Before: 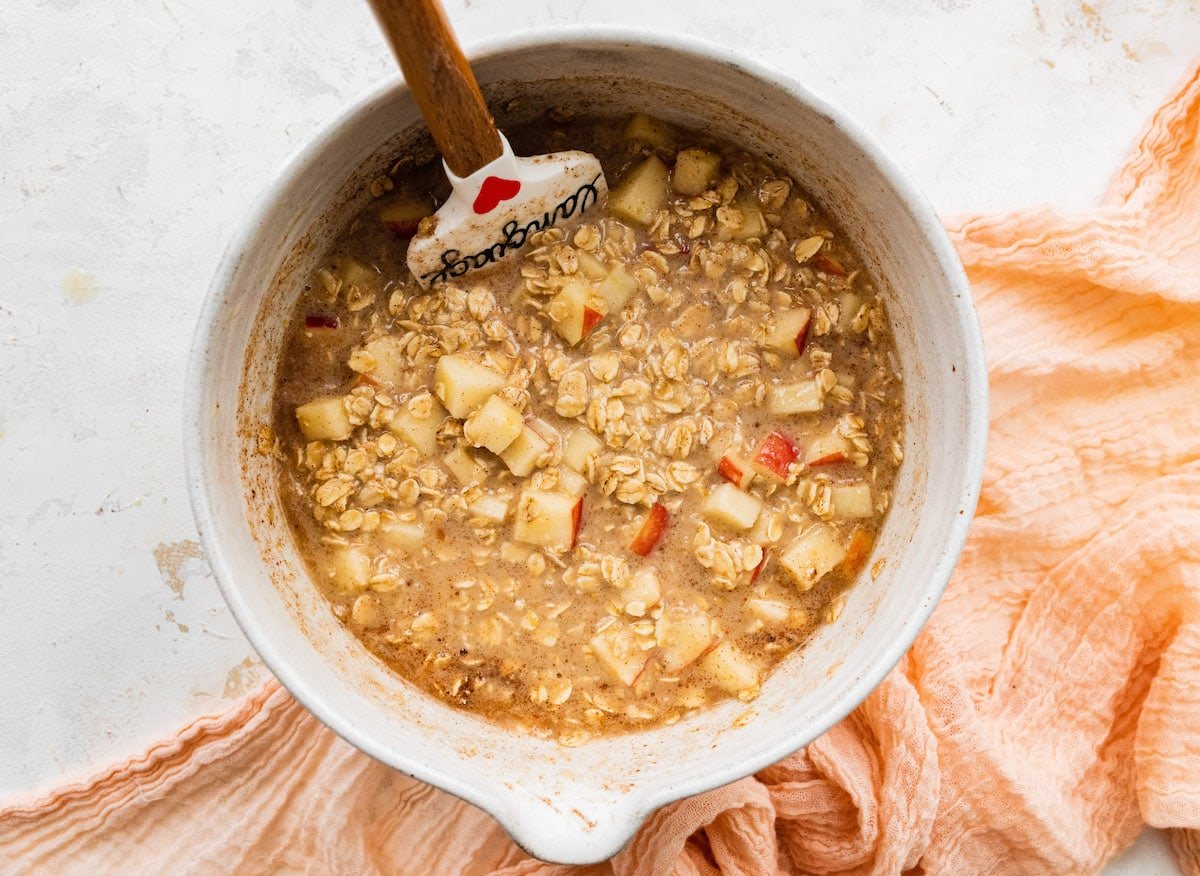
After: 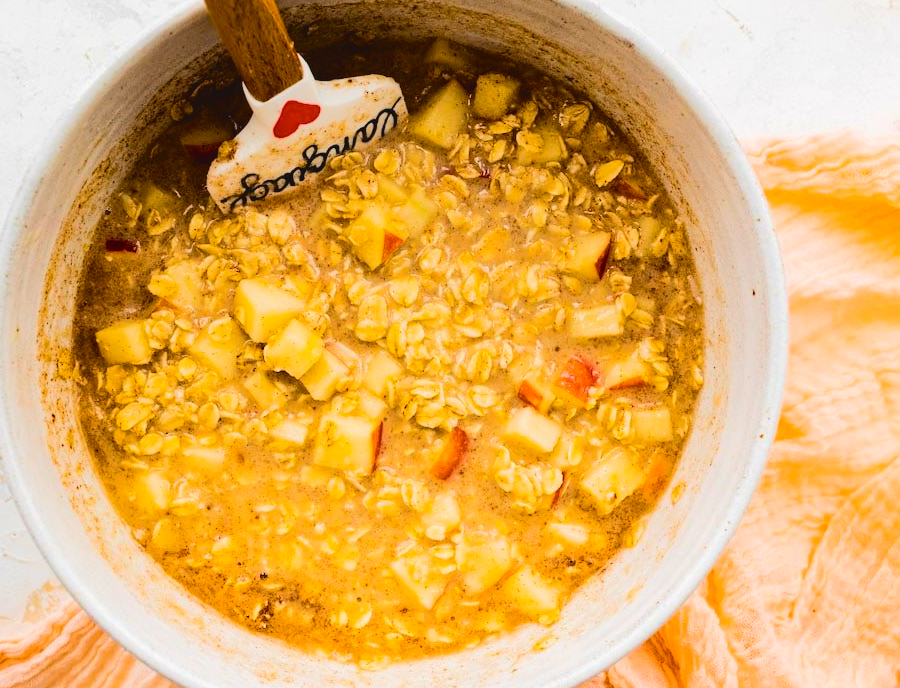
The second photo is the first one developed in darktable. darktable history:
color balance rgb: perceptual saturation grading › global saturation 41.376%, global vibrance 20%
tone curve: curves: ch0 [(0, 0) (0.003, 0.058) (0.011, 0.059) (0.025, 0.061) (0.044, 0.067) (0.069, 0.084) (0.1, 0.102) (0.136, 0.124) (0.177, 0.171) (0.224, 0.246) (0.277, 0.324) (0.335, 0.411) (0.399, 0.509) (0.468, 0.605) (0.543, 0.688) (0.623, 0.738) (0.709, 0.798) (0.801, 0.852) (0.898, 0.911) (1, 1)], color space Lab, independent channels, preserve colors none
crop: left 16.702%, top 8.781%, right 8.259%, bottom 12.66%
